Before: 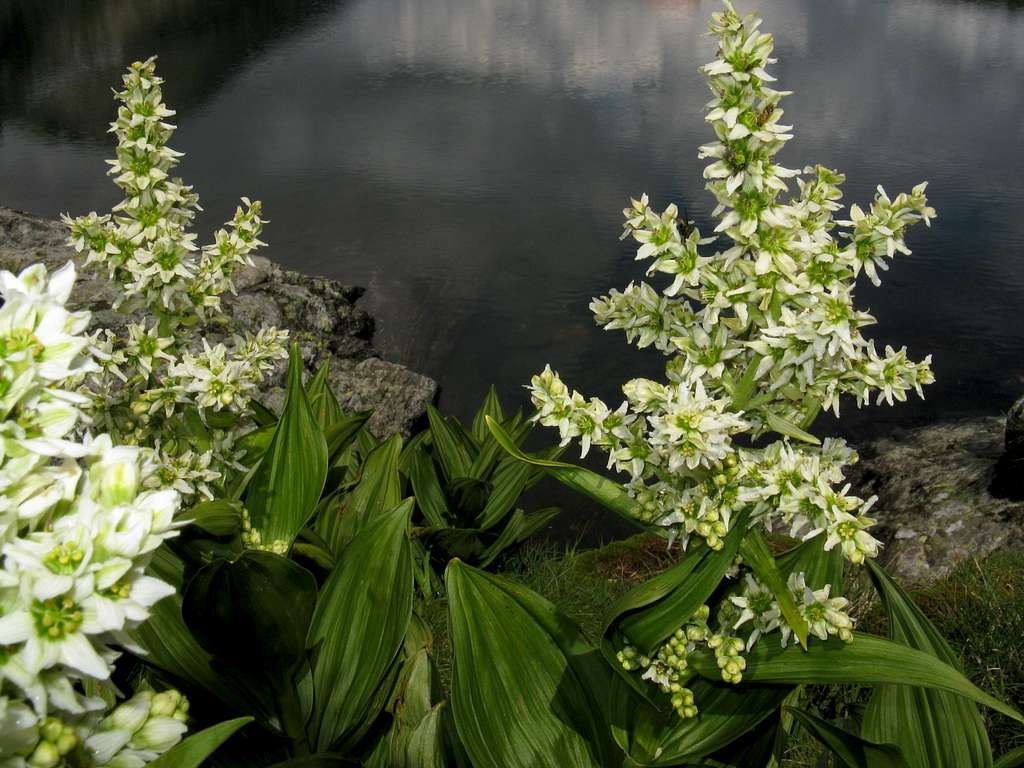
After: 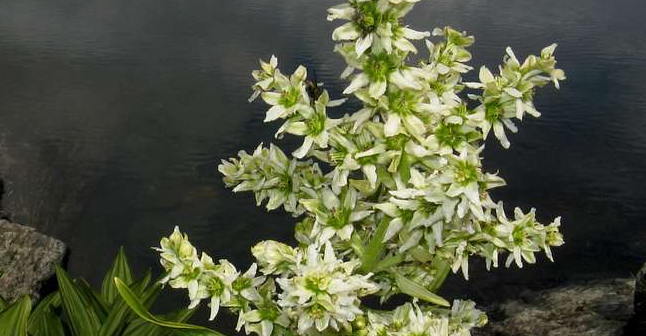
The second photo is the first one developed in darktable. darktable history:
crop: left 36.266%, top 18.012%, right 0.626%, bottom 38.152%
